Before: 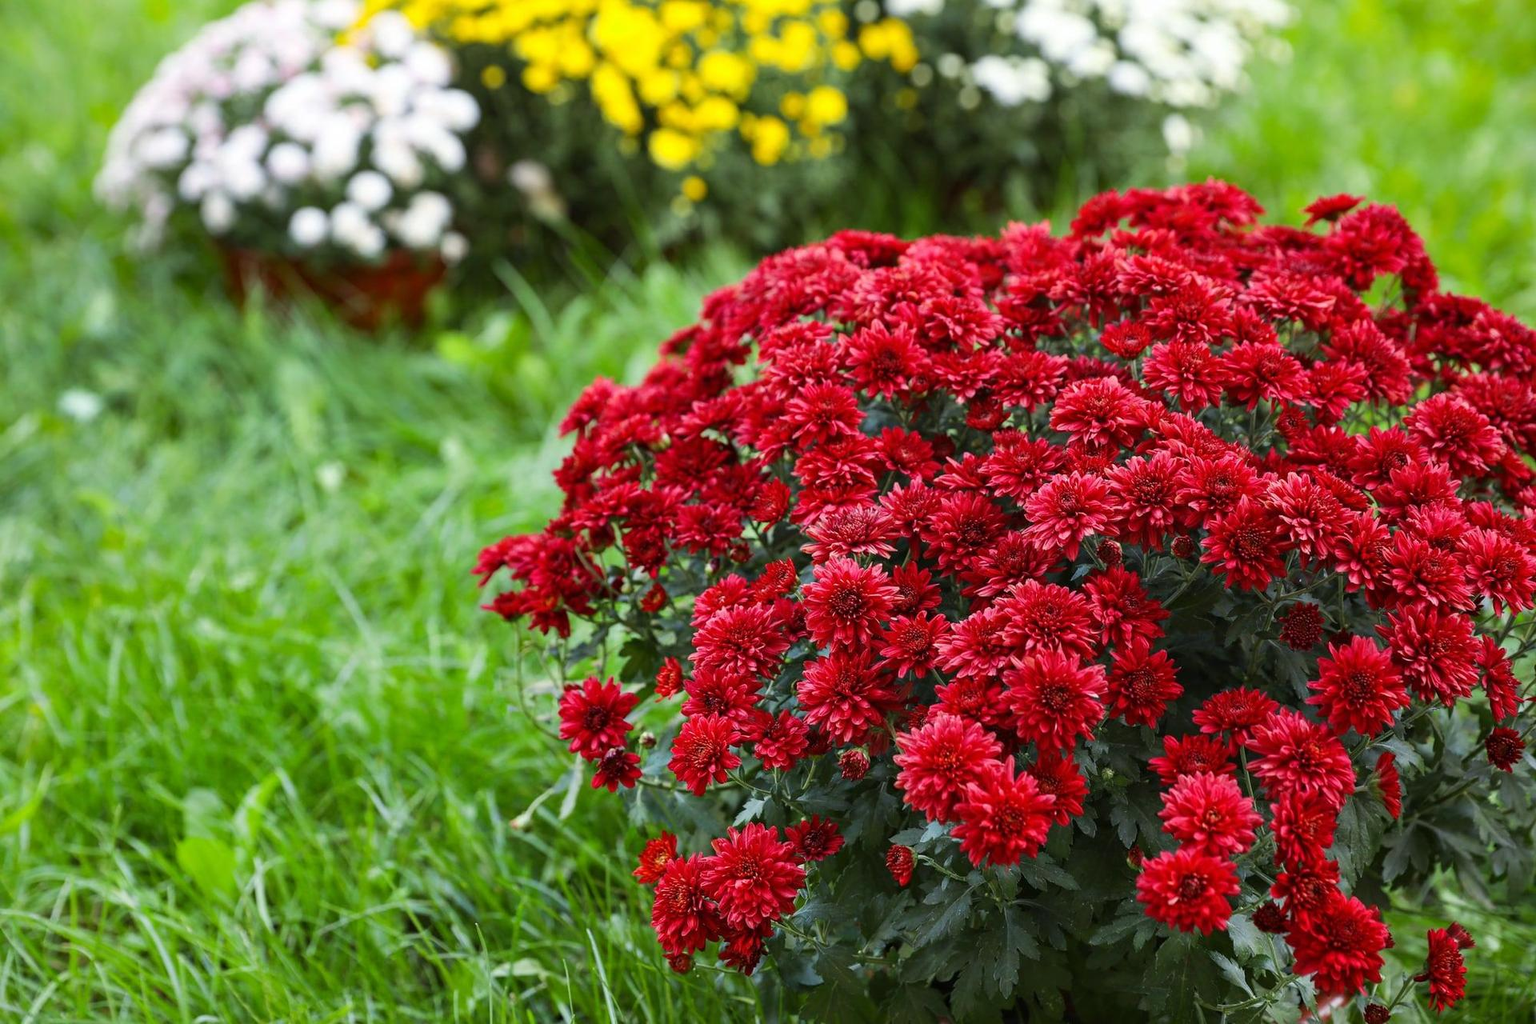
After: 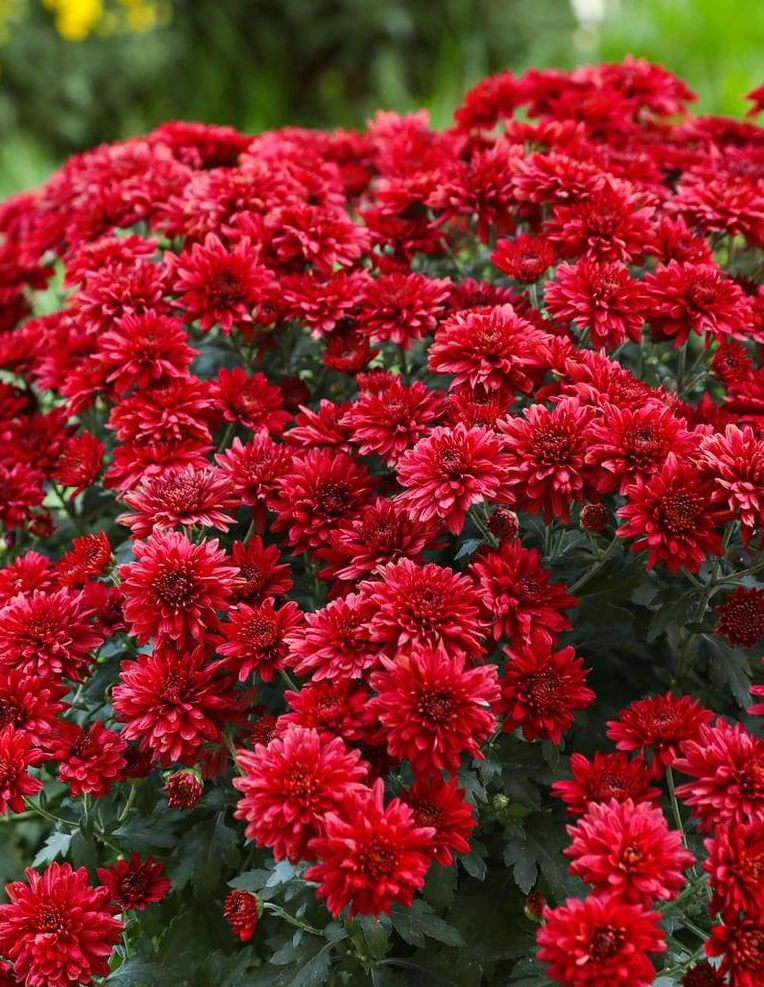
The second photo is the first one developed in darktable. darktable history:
crop: left 46.043%, top 13.013%, right 14.153%, bottom 9.839%
